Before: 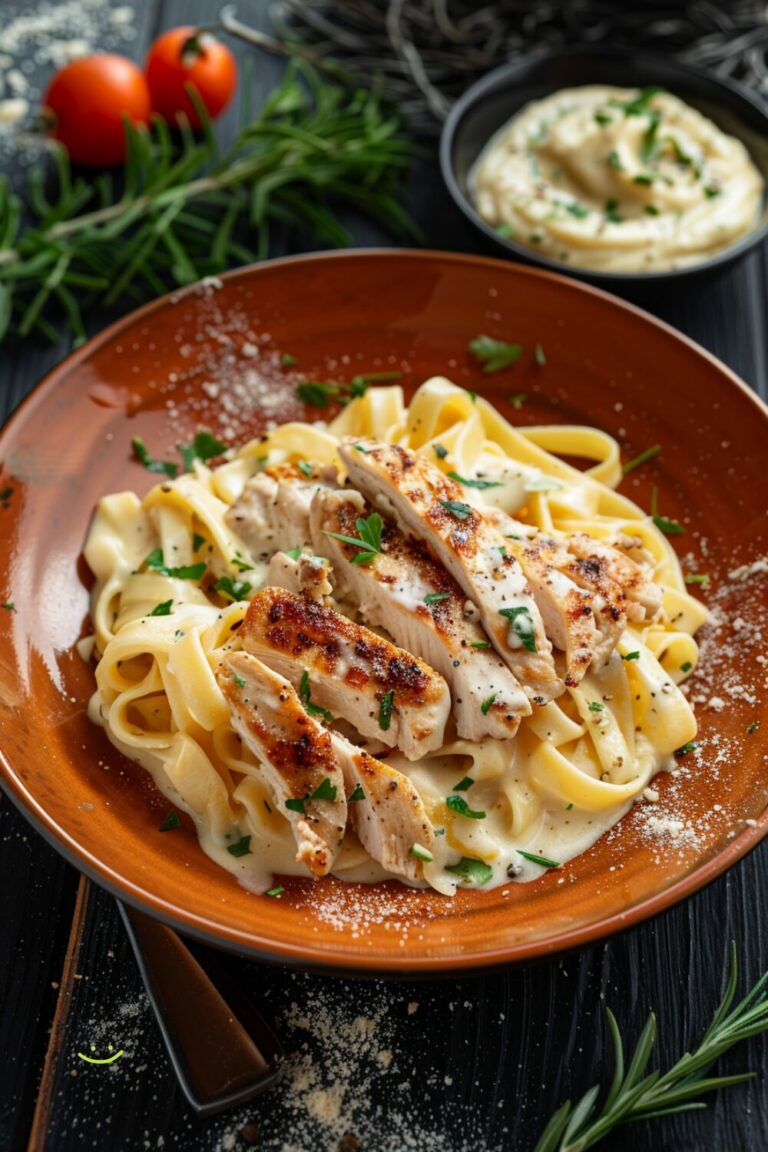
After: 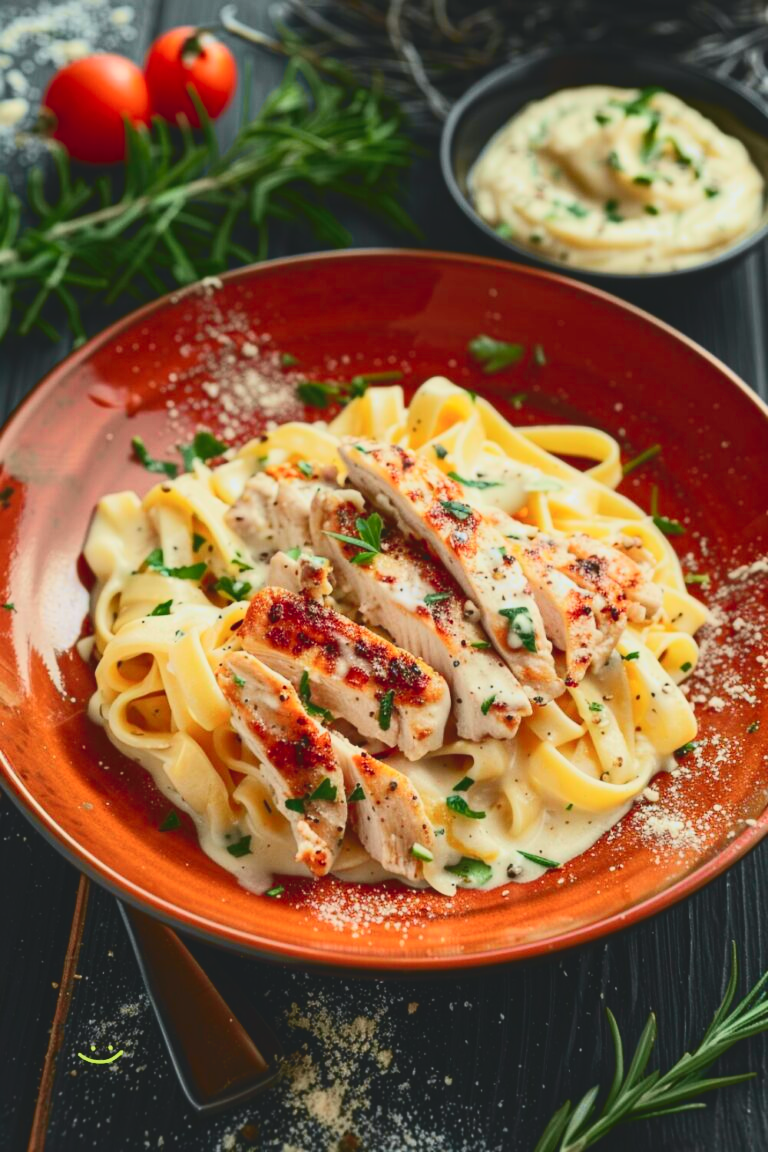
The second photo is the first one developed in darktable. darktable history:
tone curve: curves: ch0 [(0, 0.11) (0.181, 0.223) (0.405, 0.46) (0.456, 0.528) (0.634, 0.728) (0.877, 0.89) (0.984, 0.935)]; ch1 [(0, 0.052) (0.443, 0.43) (0.492, 0.485) (0.566, 0.579) (0.595, 0.625) (0.608, 0.654) (0.65, 0.708) (1, 0.961)]; ch2 [(0, 0) (0.33, 0.301) (0.421, 0.443) (0.447, 0.489) (0.495, 0.492) (0.537, 0.57) (0.586, 0.591) (0.663, 0.686) (1, 1)], color space Lab, independent channels, preserve colors none
